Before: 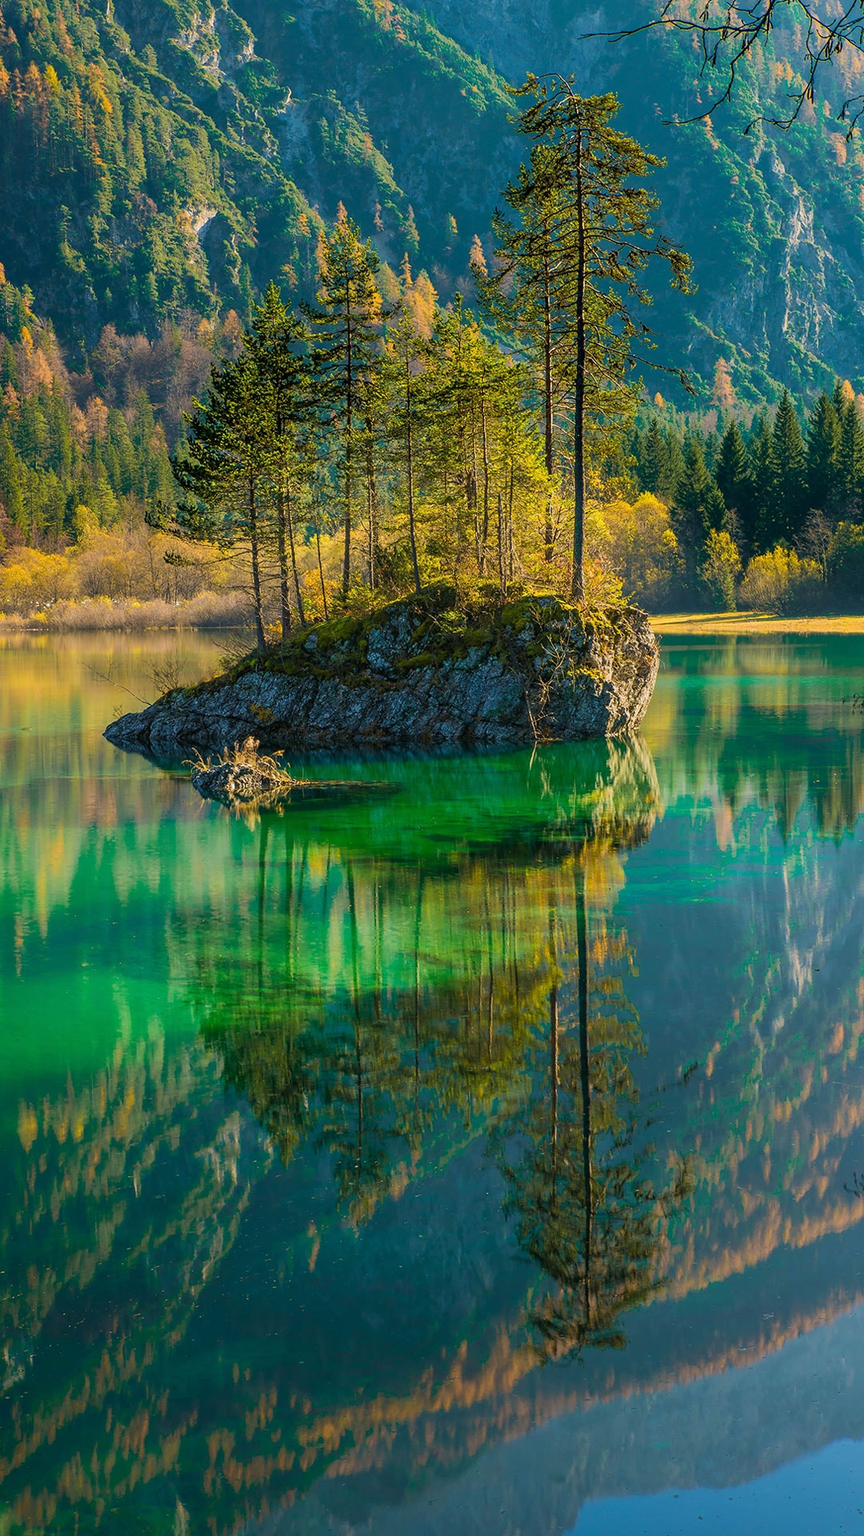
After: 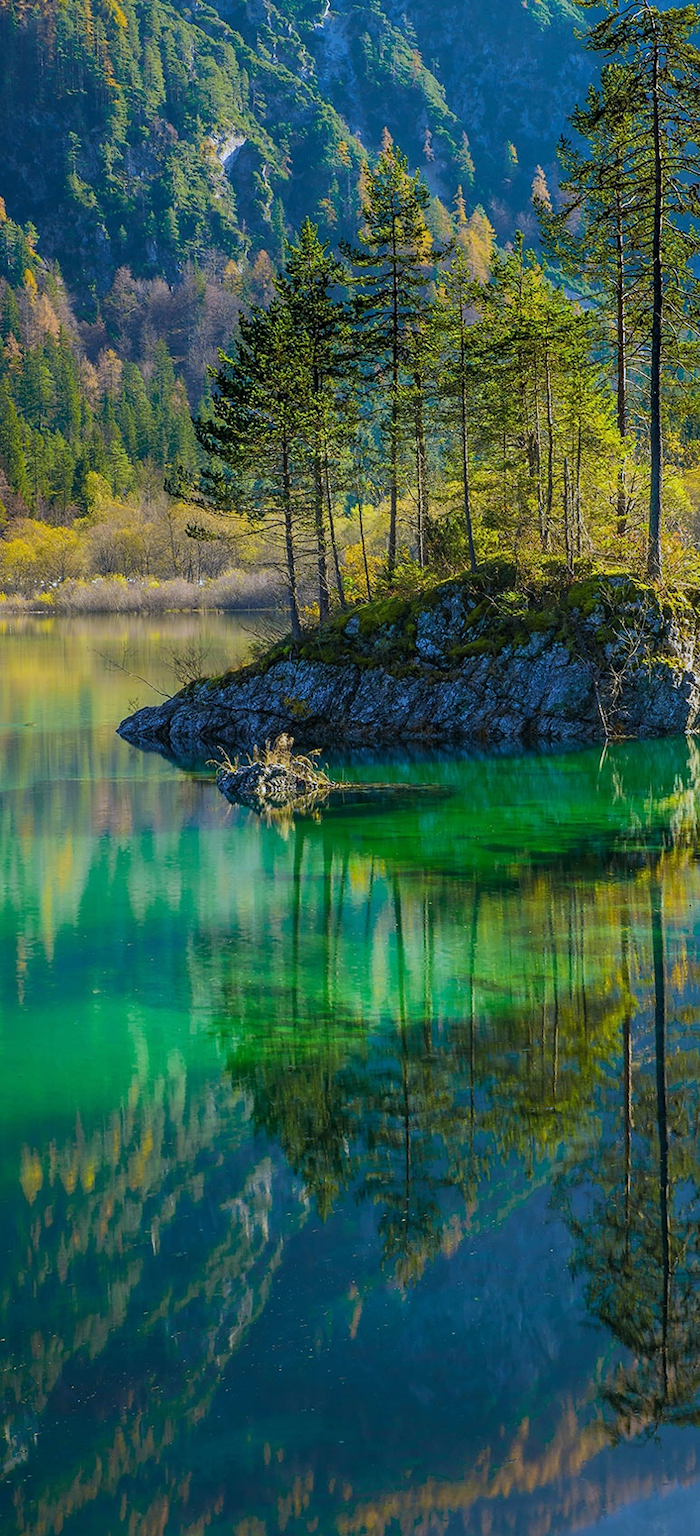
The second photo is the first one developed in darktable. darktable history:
crop: top 5.803%, right 27.864%, bottom 5.804%
white balance: red 0.871, blue 1.249
